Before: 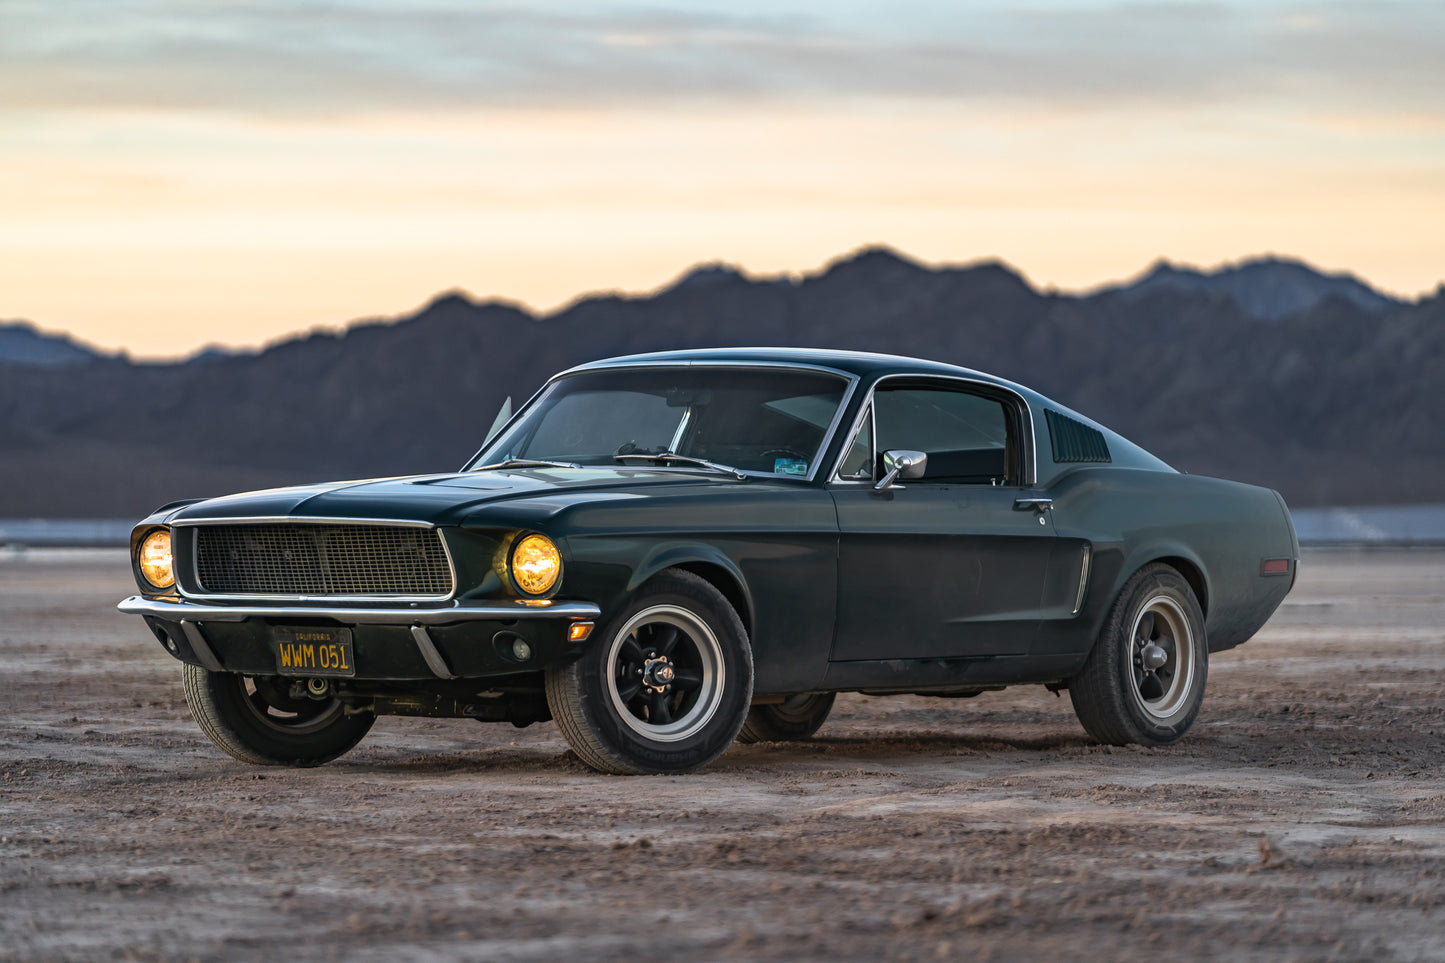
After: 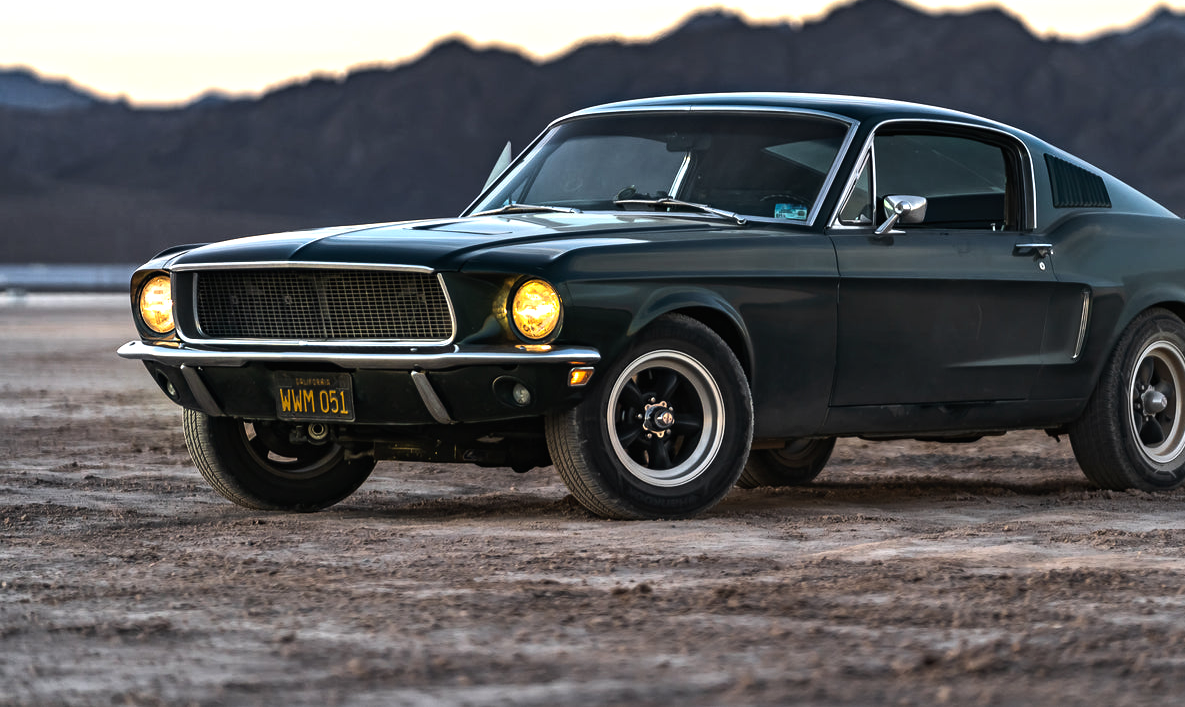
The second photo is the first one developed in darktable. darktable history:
crop: top 26.531%, right 17.959%
tone equalizer: -8 EV -0.75 EV, -7 EV -0.7 EV, -6 EV -0.6 EV, -5 EV -0.4 EV, -3 EV 0.4 EV, -2 EV 0.6 EV, -1 EV 0.7 EV, +0 EV 0.75 EV, edges refinement/feathering 500, mask exposure compensation -1.57 EV, preserve details no
